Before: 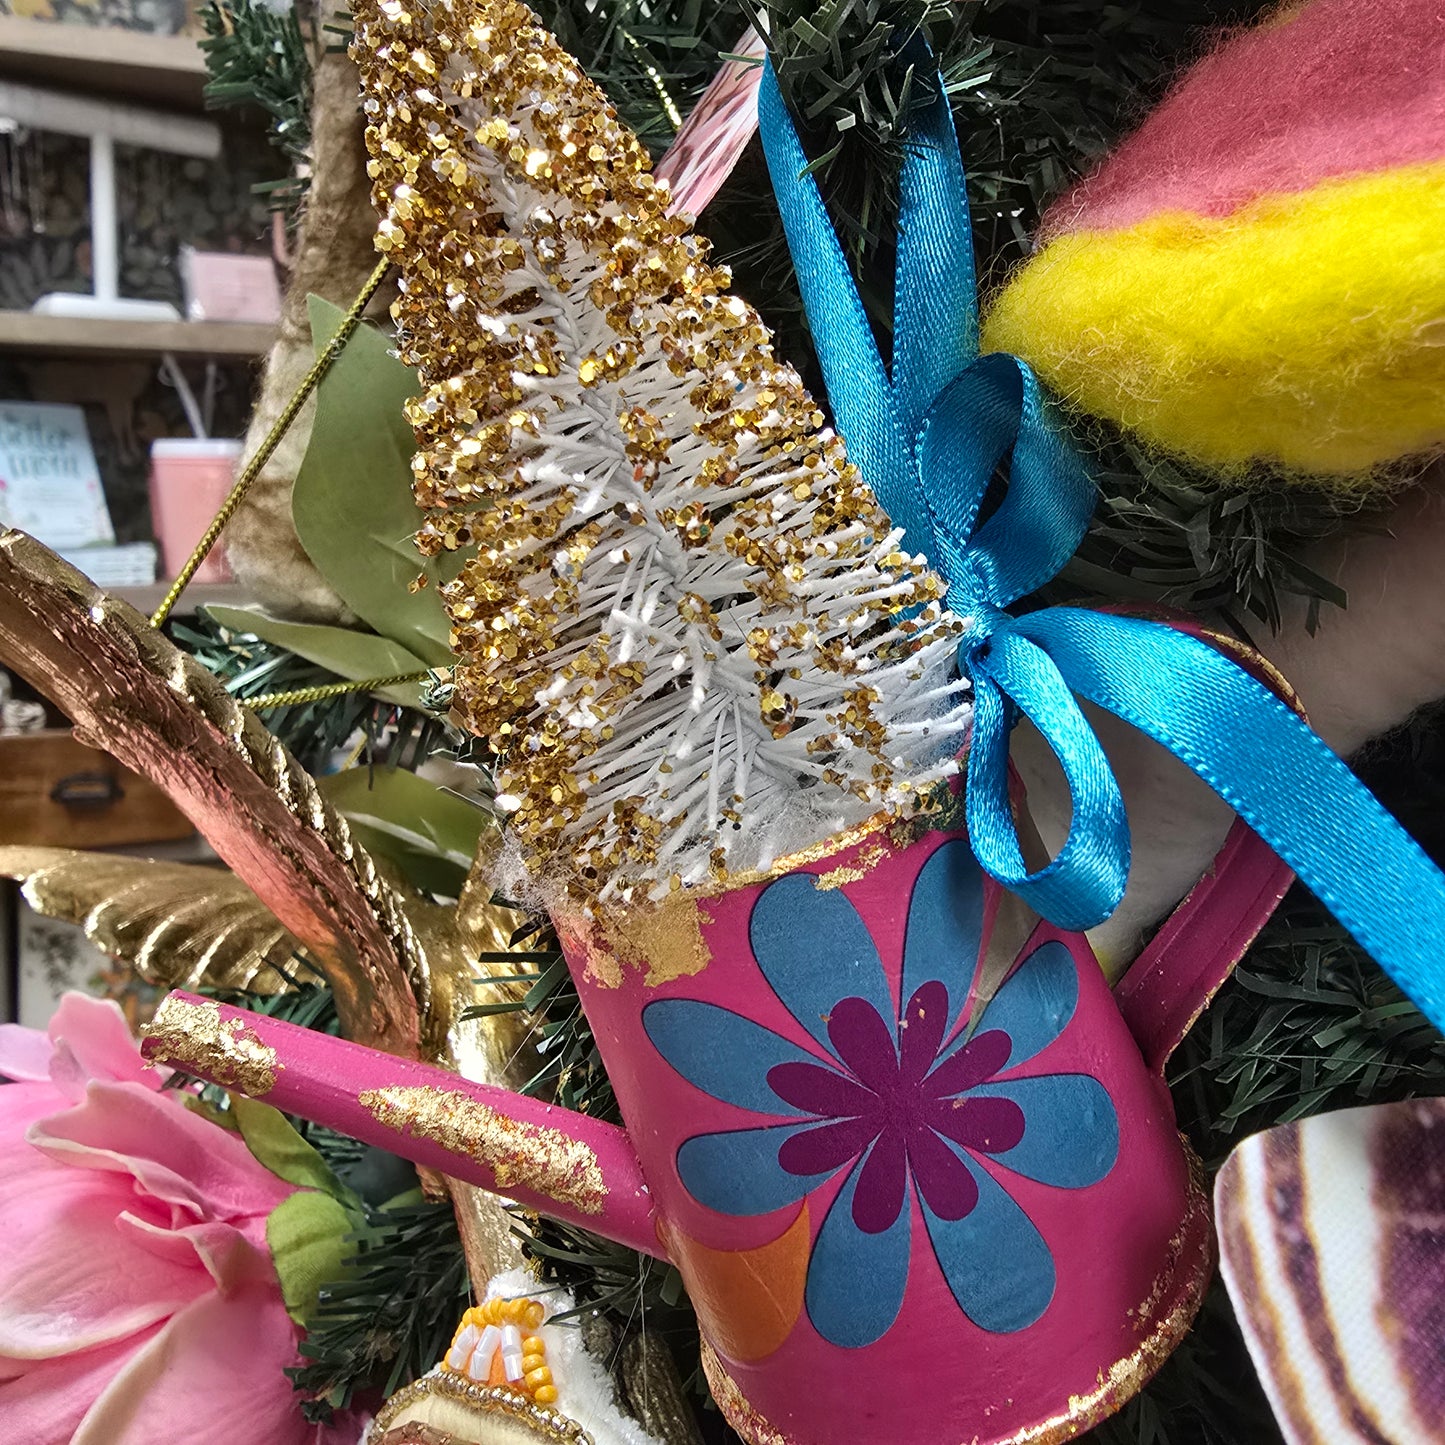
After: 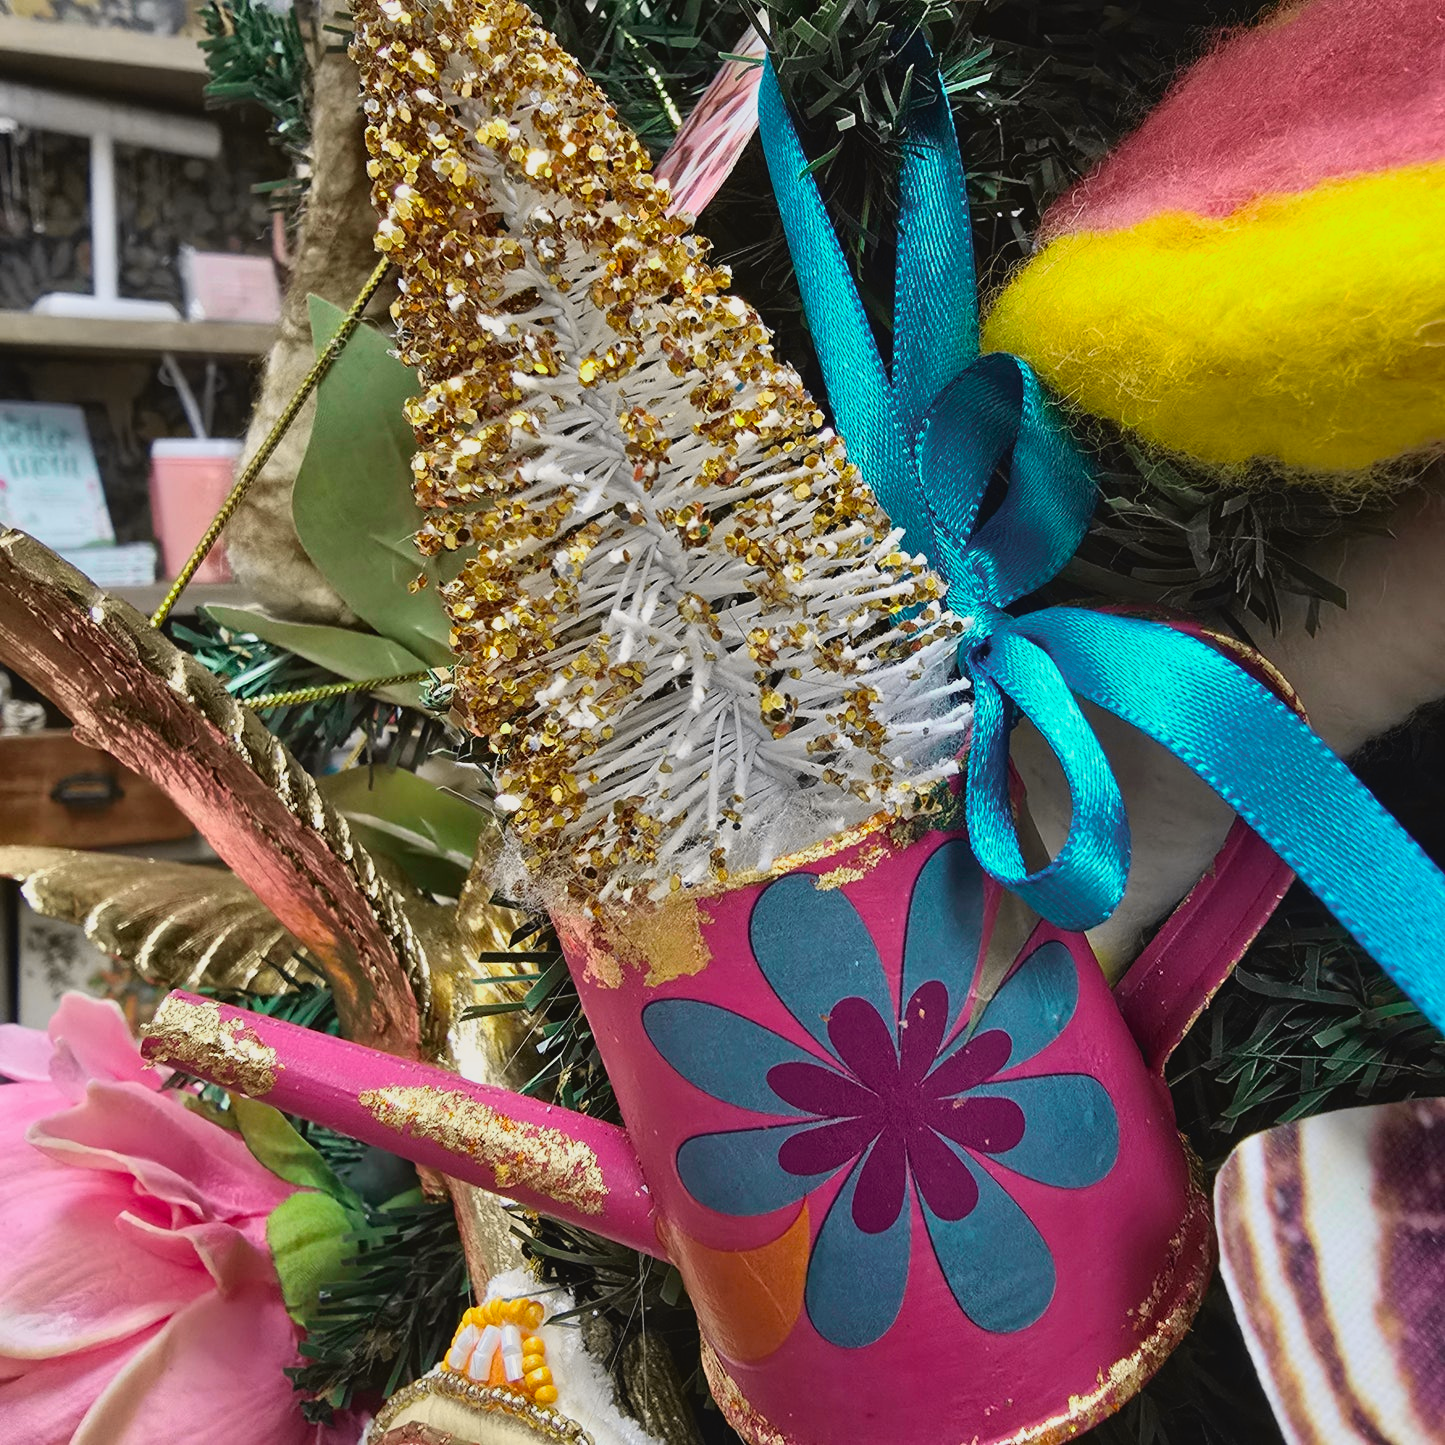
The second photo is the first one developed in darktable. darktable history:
tone curve: curves: ch0 [(0, 0.036) (0.053, 0.068) (0.211, 0.217) (0.519, 0.513) (0.847, 0.82) (0.991, 0.914)]; ch1 [(0, 0) (0.276, 0.206) (0.412, 0.353) (0.482, 0.475) (0.495, 0.5) (0.509, 0.502) (0.563, 0.57) (0.667, 0.672) (0.788, 0.809) (1, 1)]; ch2 [(0, 0) (0.438, 0.456) (0.473, 0.47) (0.503, 0.503) (0.523, 0.528) (0.562, 0.571) (0.612, 0.61) (0.679, 0.72) (1, 1)], color space Lab, independent channels, preserve colors none
